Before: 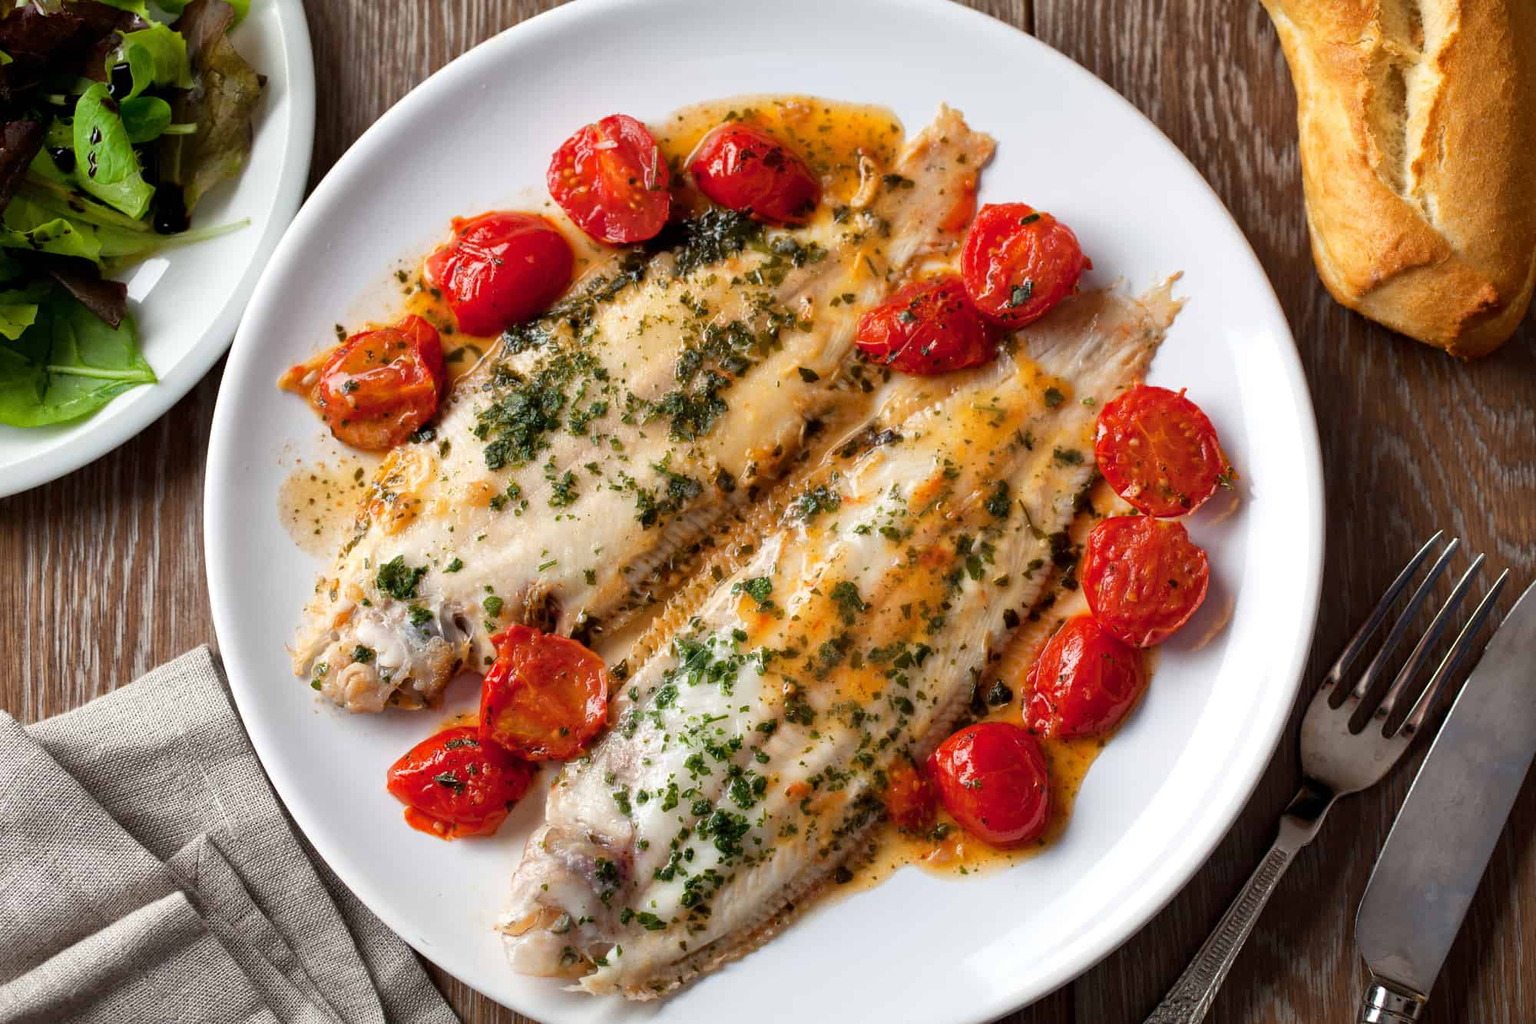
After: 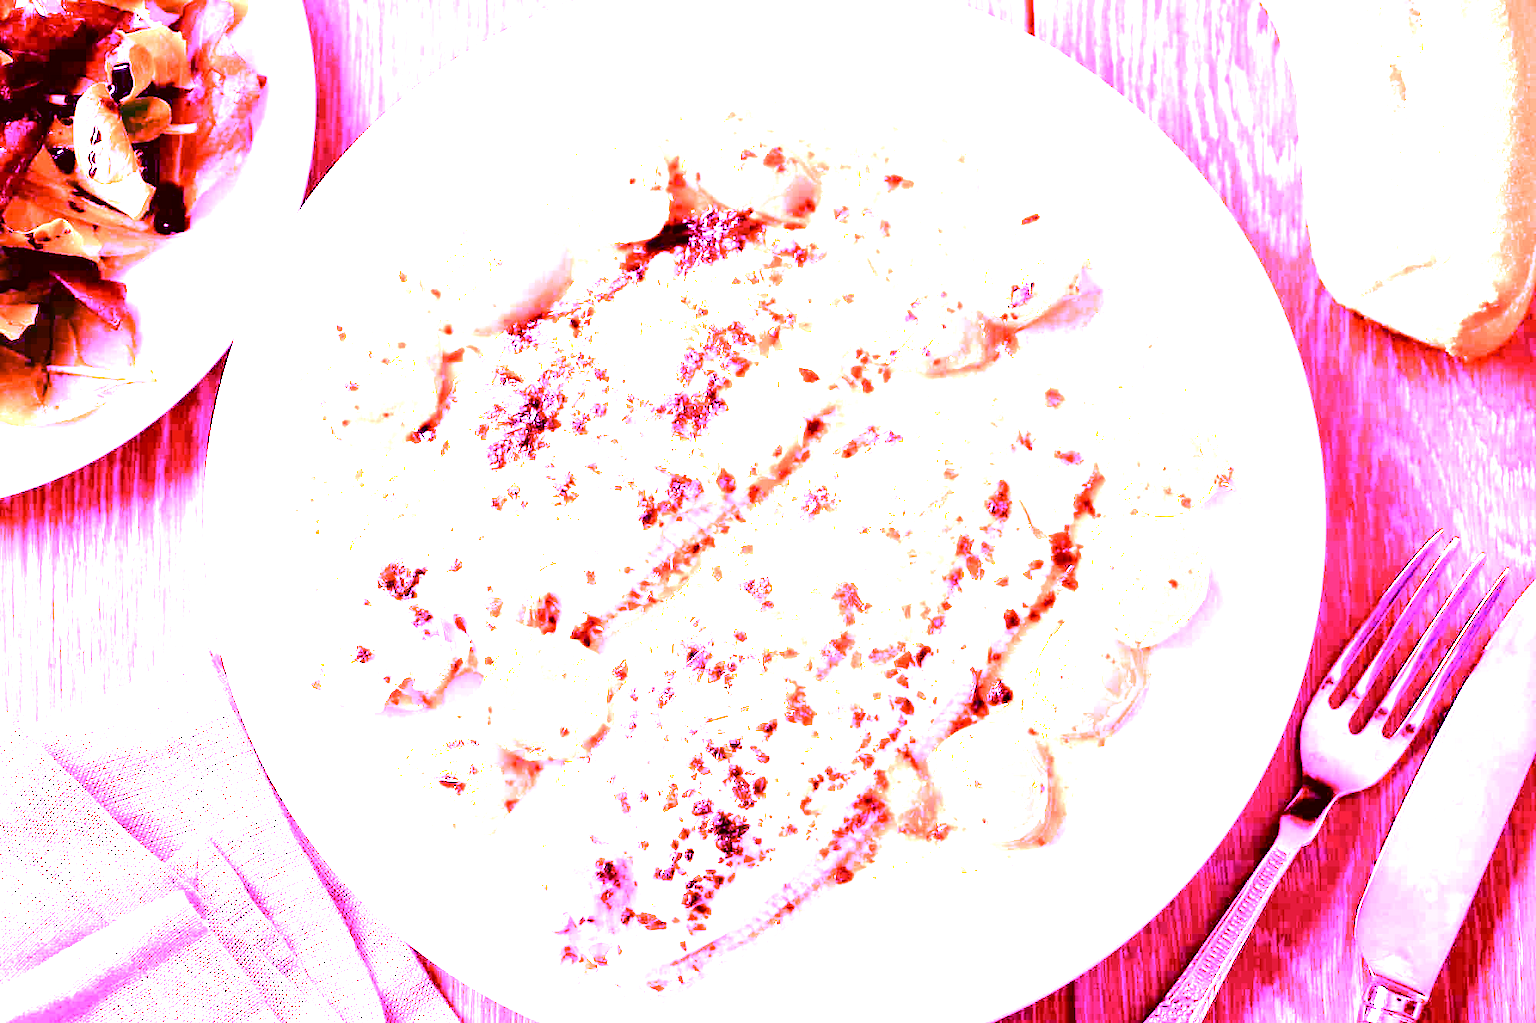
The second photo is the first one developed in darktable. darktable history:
color correction: highlights a* -14.62, highlights b* -16.22, shadows a* 10.12, shadows b* 29.4
white balance: red 8, blue 8
